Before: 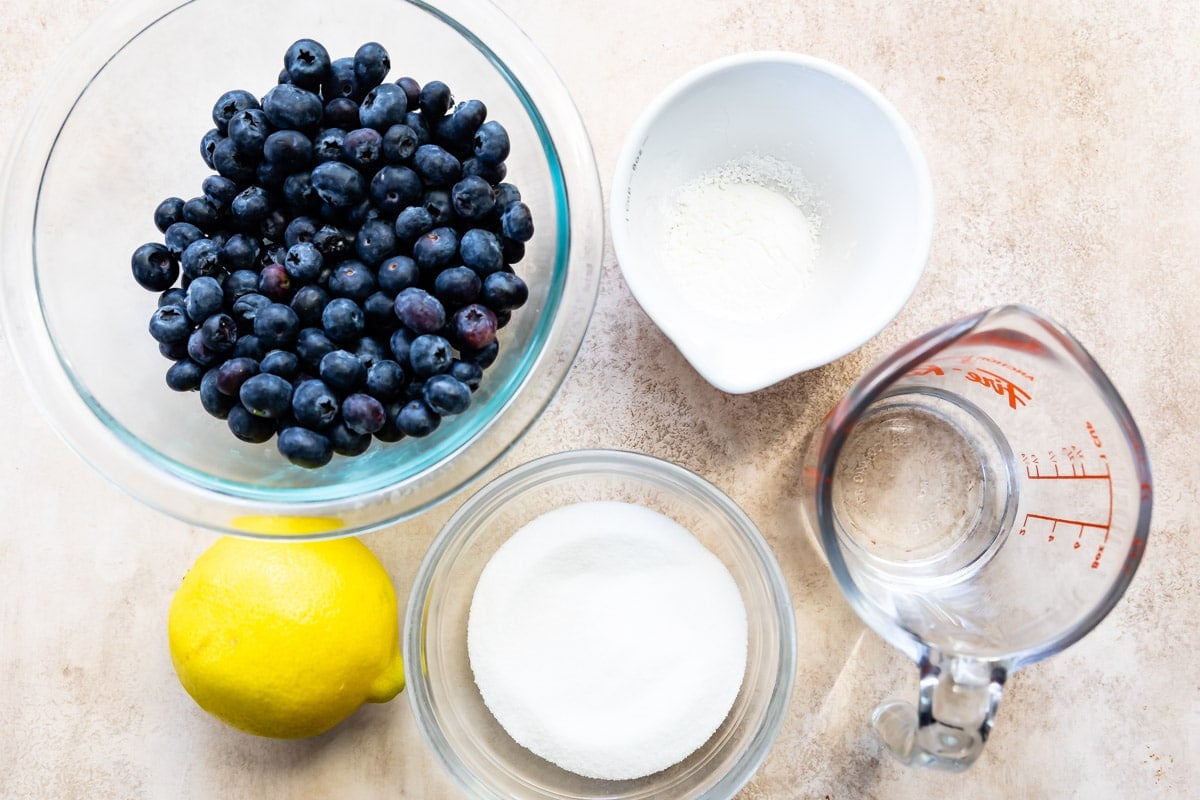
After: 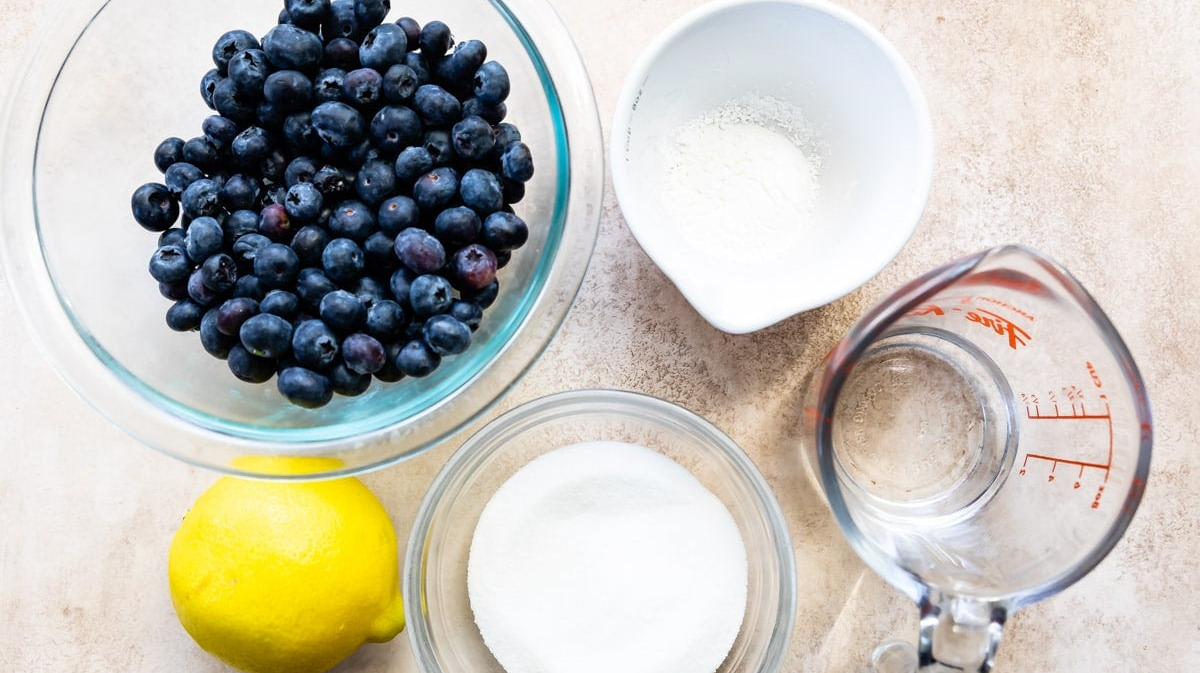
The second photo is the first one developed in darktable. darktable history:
crop: top 7.585%, bottom 8.271%
